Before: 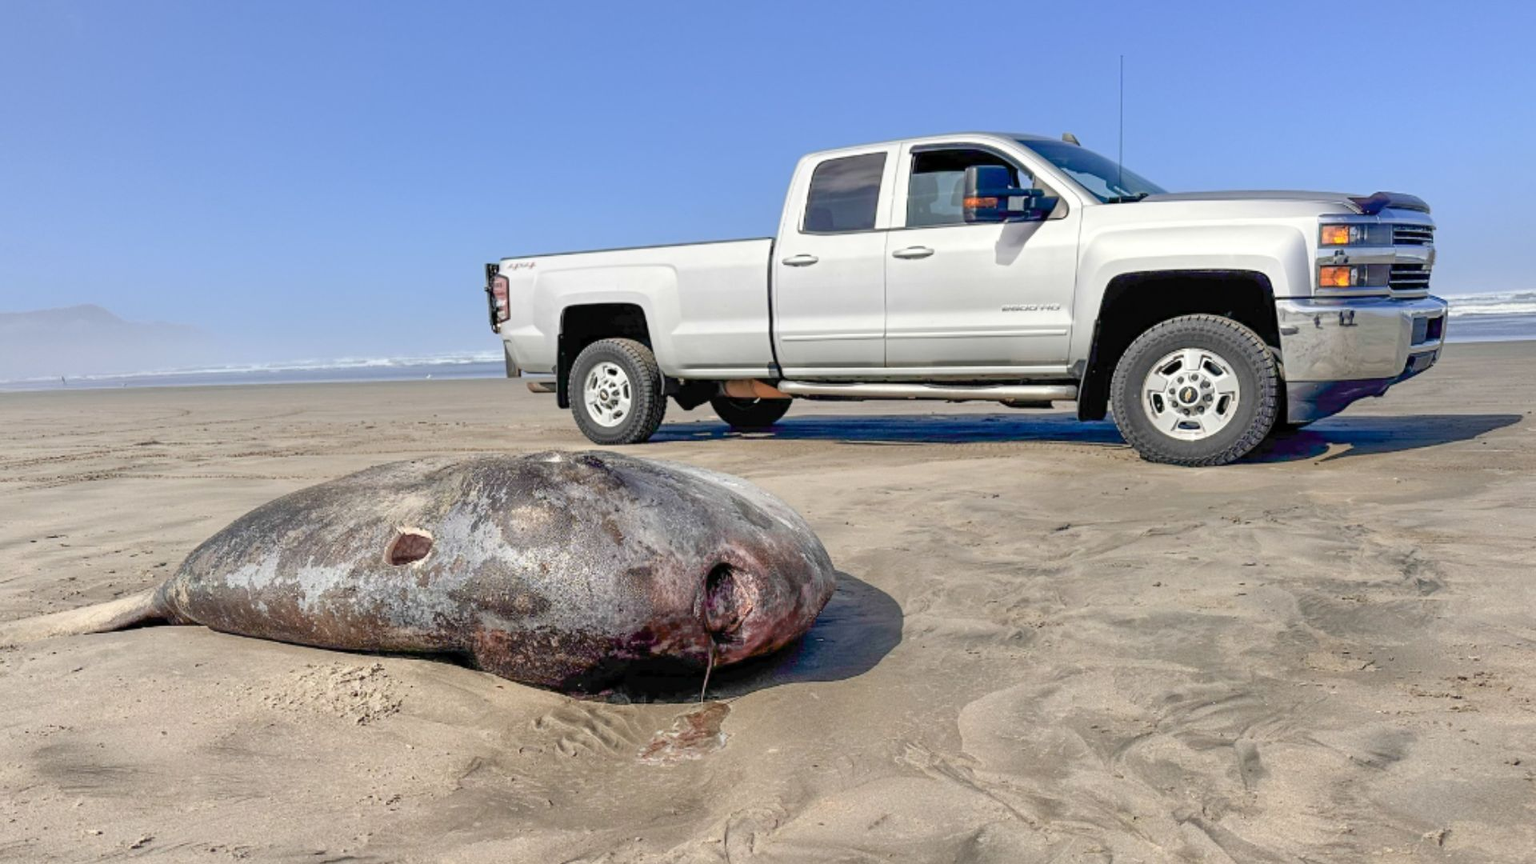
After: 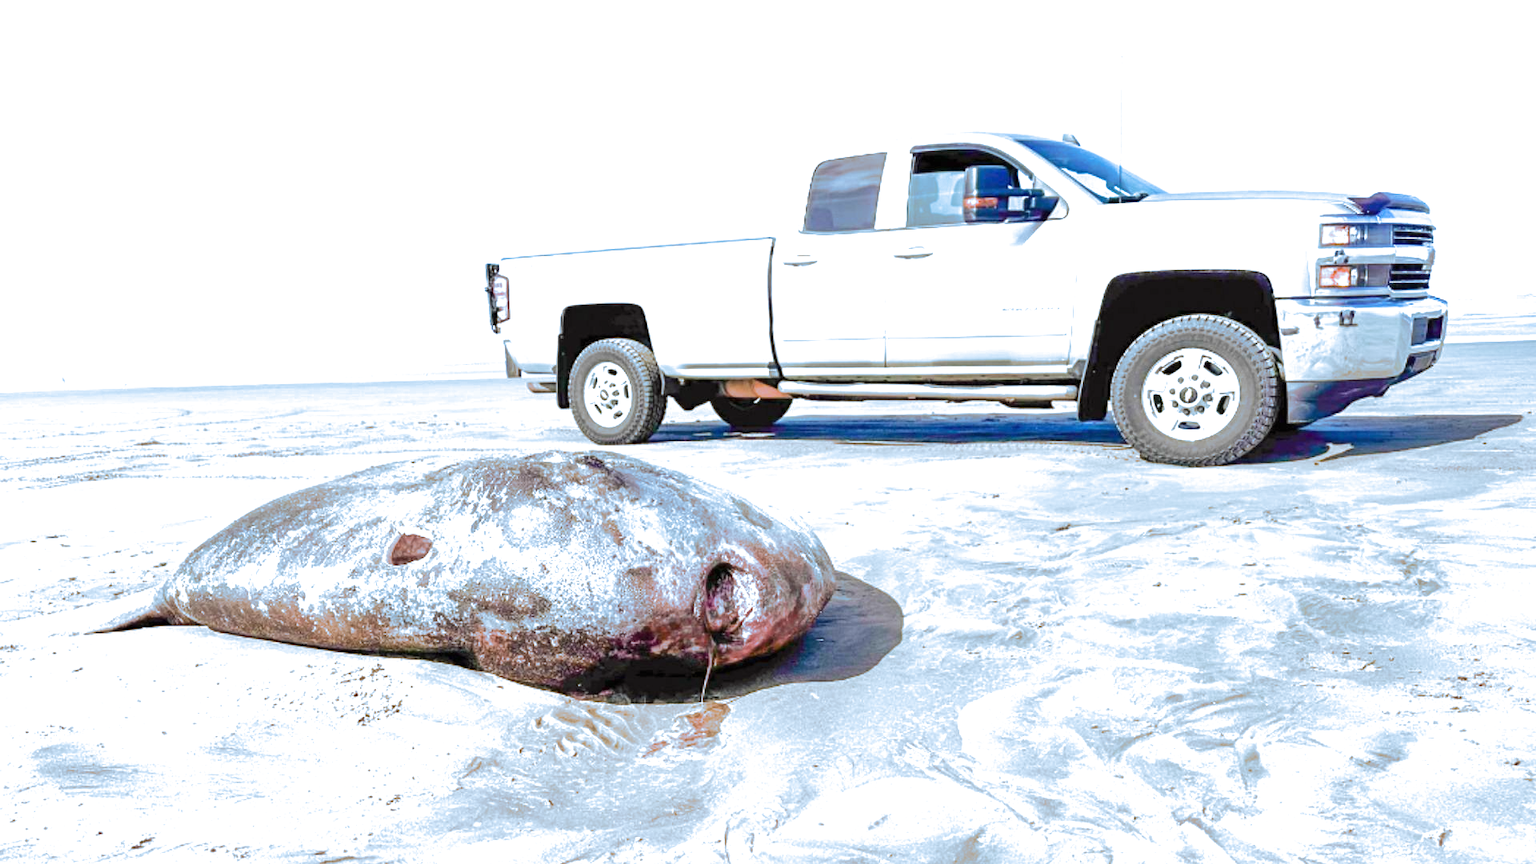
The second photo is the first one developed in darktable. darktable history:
exposure: black level correction 0, exposure 1.45 EV, compensate exposure bias true, compensate highlight preservation false
split-toning: shadows › hue 351.18°, shadows › saturation 0.86, highlights › hue 218.82°, highlights › saturation 0.73, balance -19.167
